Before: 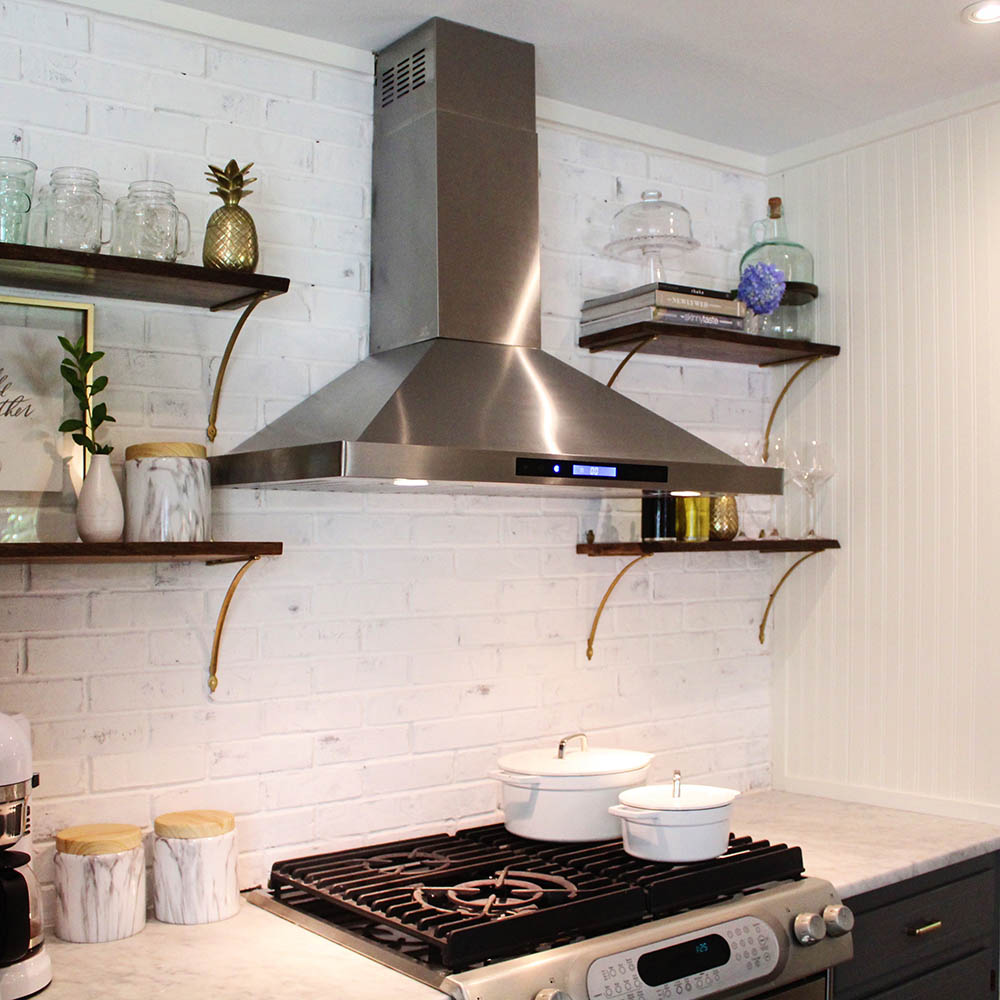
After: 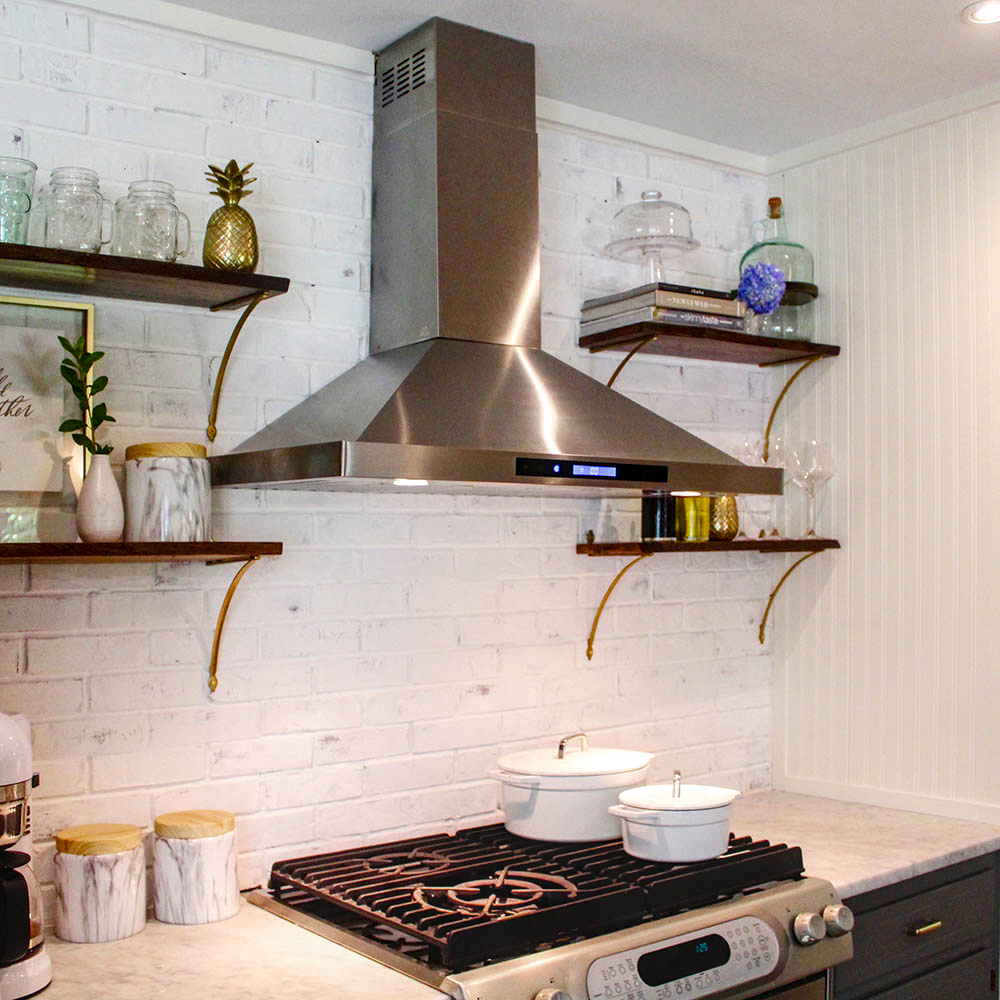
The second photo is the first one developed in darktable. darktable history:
local contrast: on, module defaults
color balance rgb: perceptual saturation grading › global saturation 35%, perceptual saturation grading › highlights -30%, perceptual saturation grading › shadows 35%, perceptual brilliance grading › global brilliance 3%, perceptual brilliance grading › highlights -3%, perceptual brilliance grading › shadows 3%
